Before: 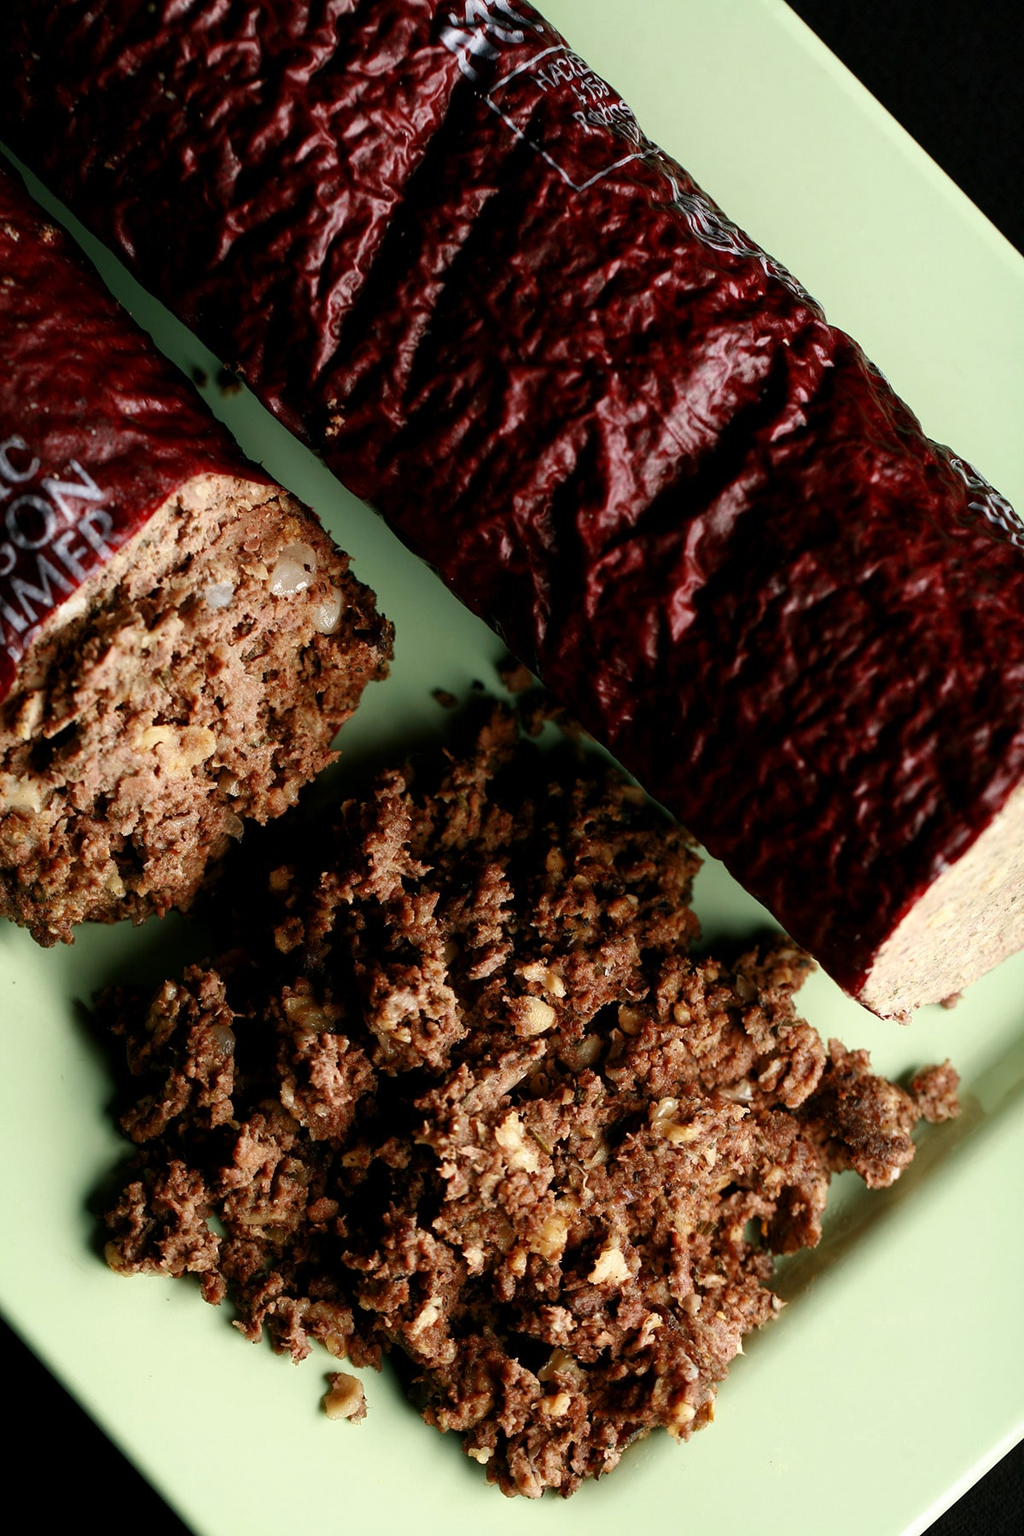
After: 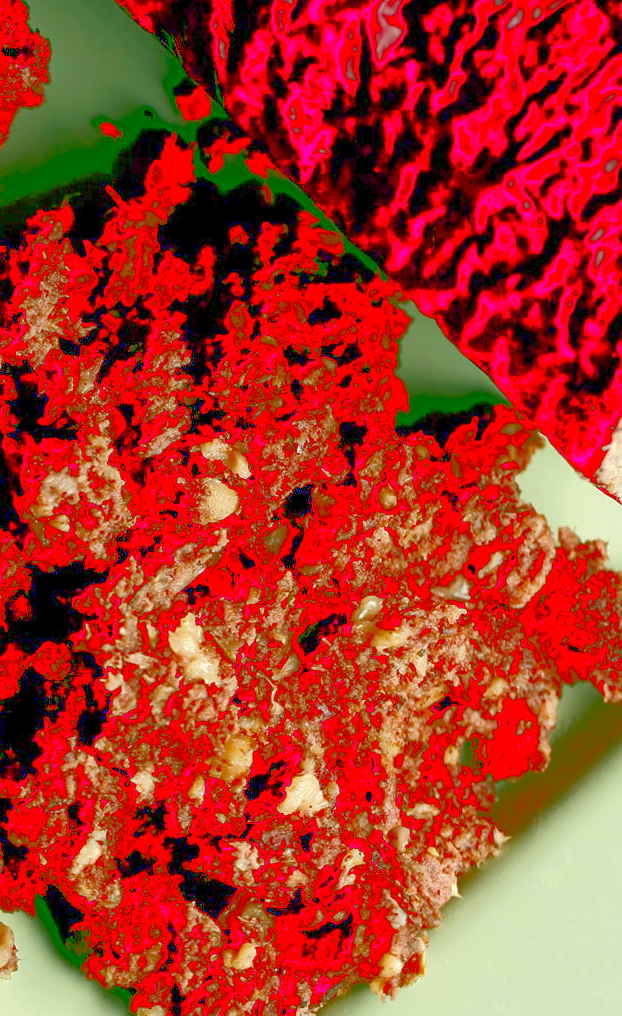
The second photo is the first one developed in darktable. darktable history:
tone curve: curves: ch0 [(0, 0) (0.003, 0.346) (0.011, 0.346) (0.025, 0.346) (0.044, 0.35) (0.069, 0.354) (0.1, 0.361) (0.136, 0.368) (0.177, 0.381) (0.224, 0.395) (0.277, 0.421) (0.335, 0.458) (0.399, 0.502) (0.468, 0.556) (0.543, 0.617) (0.623, 0.685) (0.709, 0.748) (0.801, 0.814) (0.898, 0.865) (1, 1)], color space Lab, linked channels, preserve colors none
tone equalizer: on, module defaults
crop: left 34.363%, top 38.375%, right 13.751%, bottom 5.138%
contrast brightness saturation: contrast 0.13, brightness -0.225, saturation 0.145
